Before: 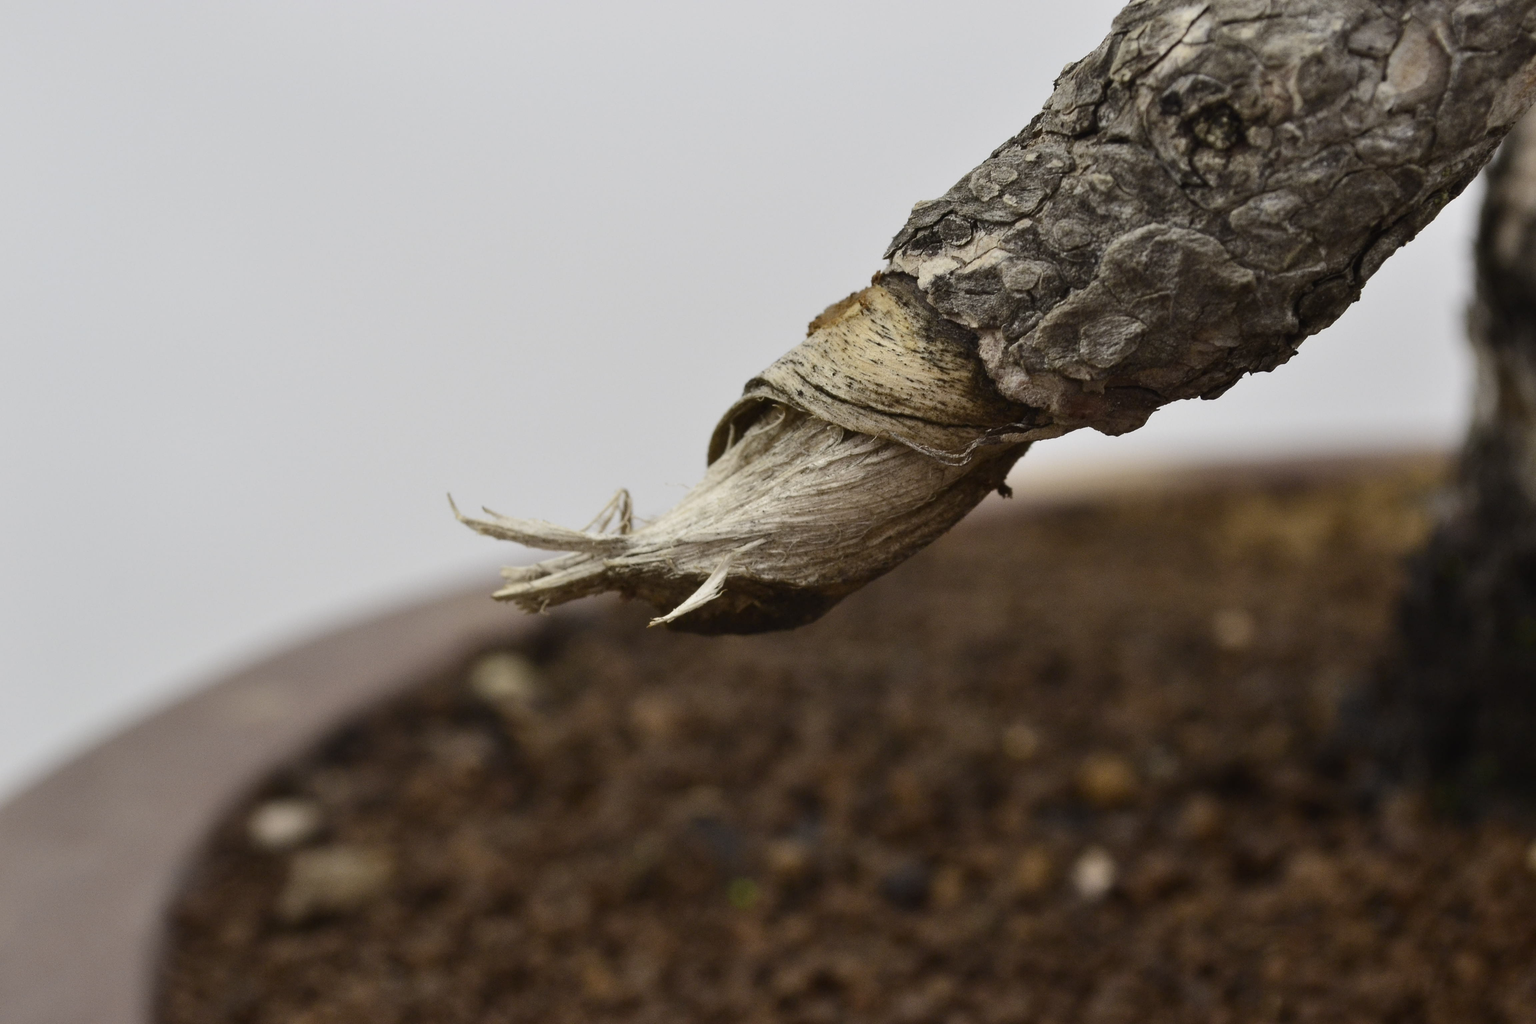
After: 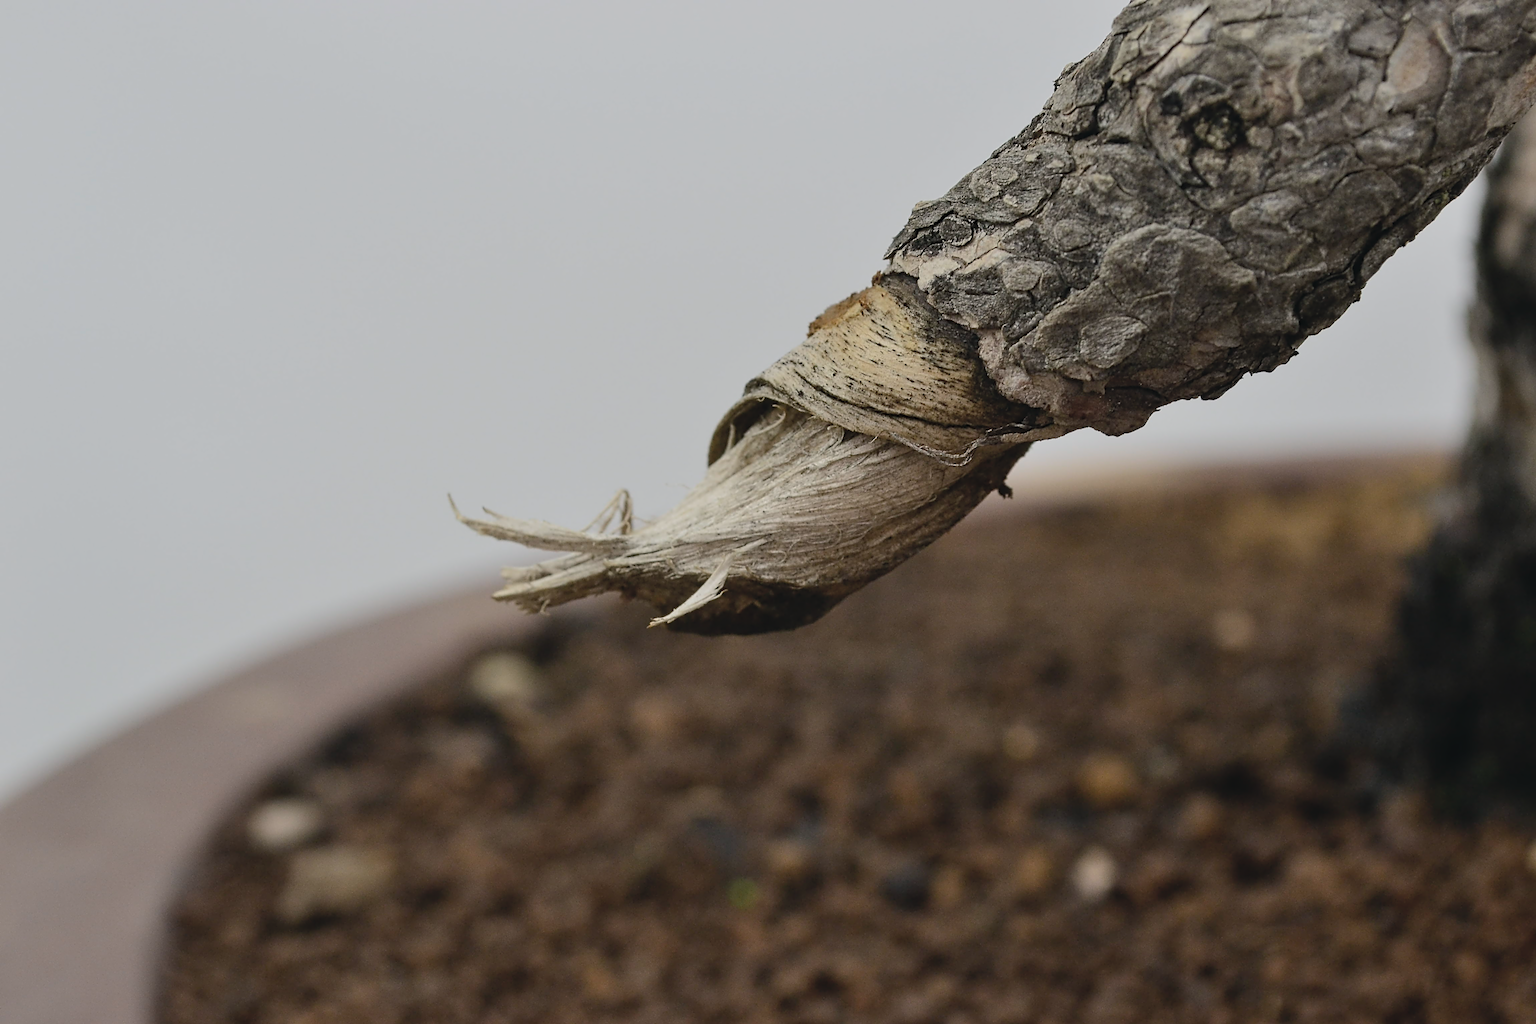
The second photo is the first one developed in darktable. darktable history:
contrast equalizer: y [[0.5, 0.5, 0.5, 0.515, 0.749, 0.84], [0.5 ×6], [0.5 ×6], [0, 0, 0, 0.001, 0.067, 0.262], [0 ×6]]
color balance: mode lift, gamma, gain (sRGB), lift [1, 1, 1.022, 1.026]
exposure: exposure -0.582 EV, compensate highlight preservation false
contrast brightness saturation: brightness 0.15
